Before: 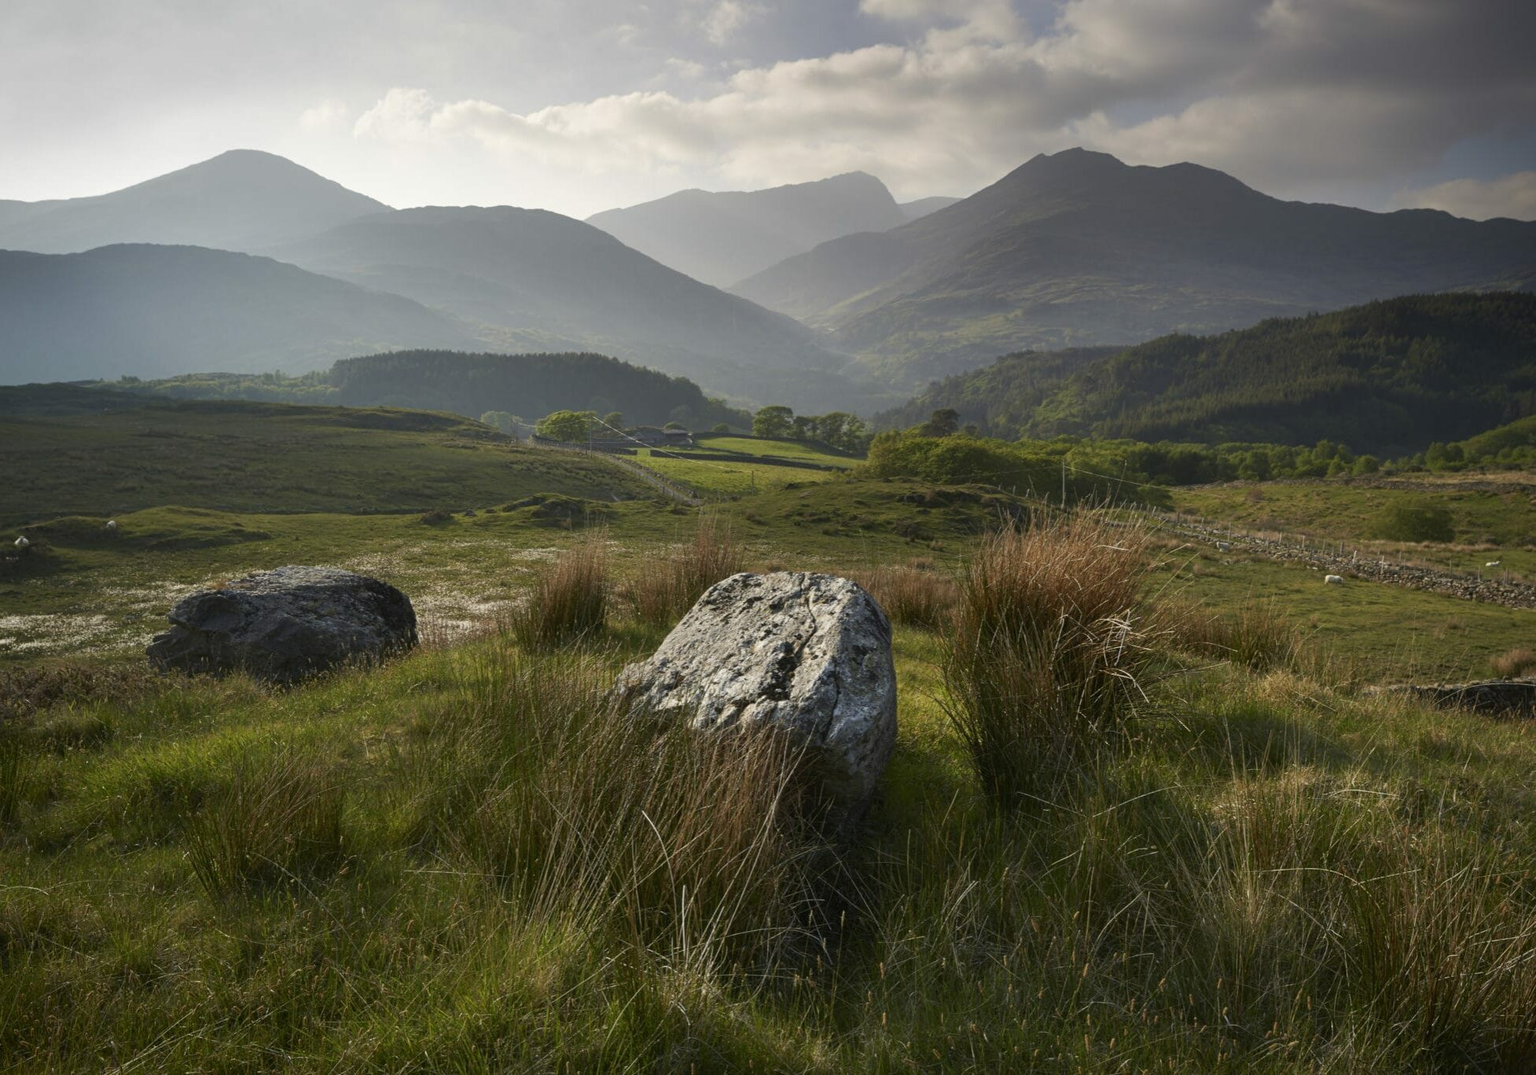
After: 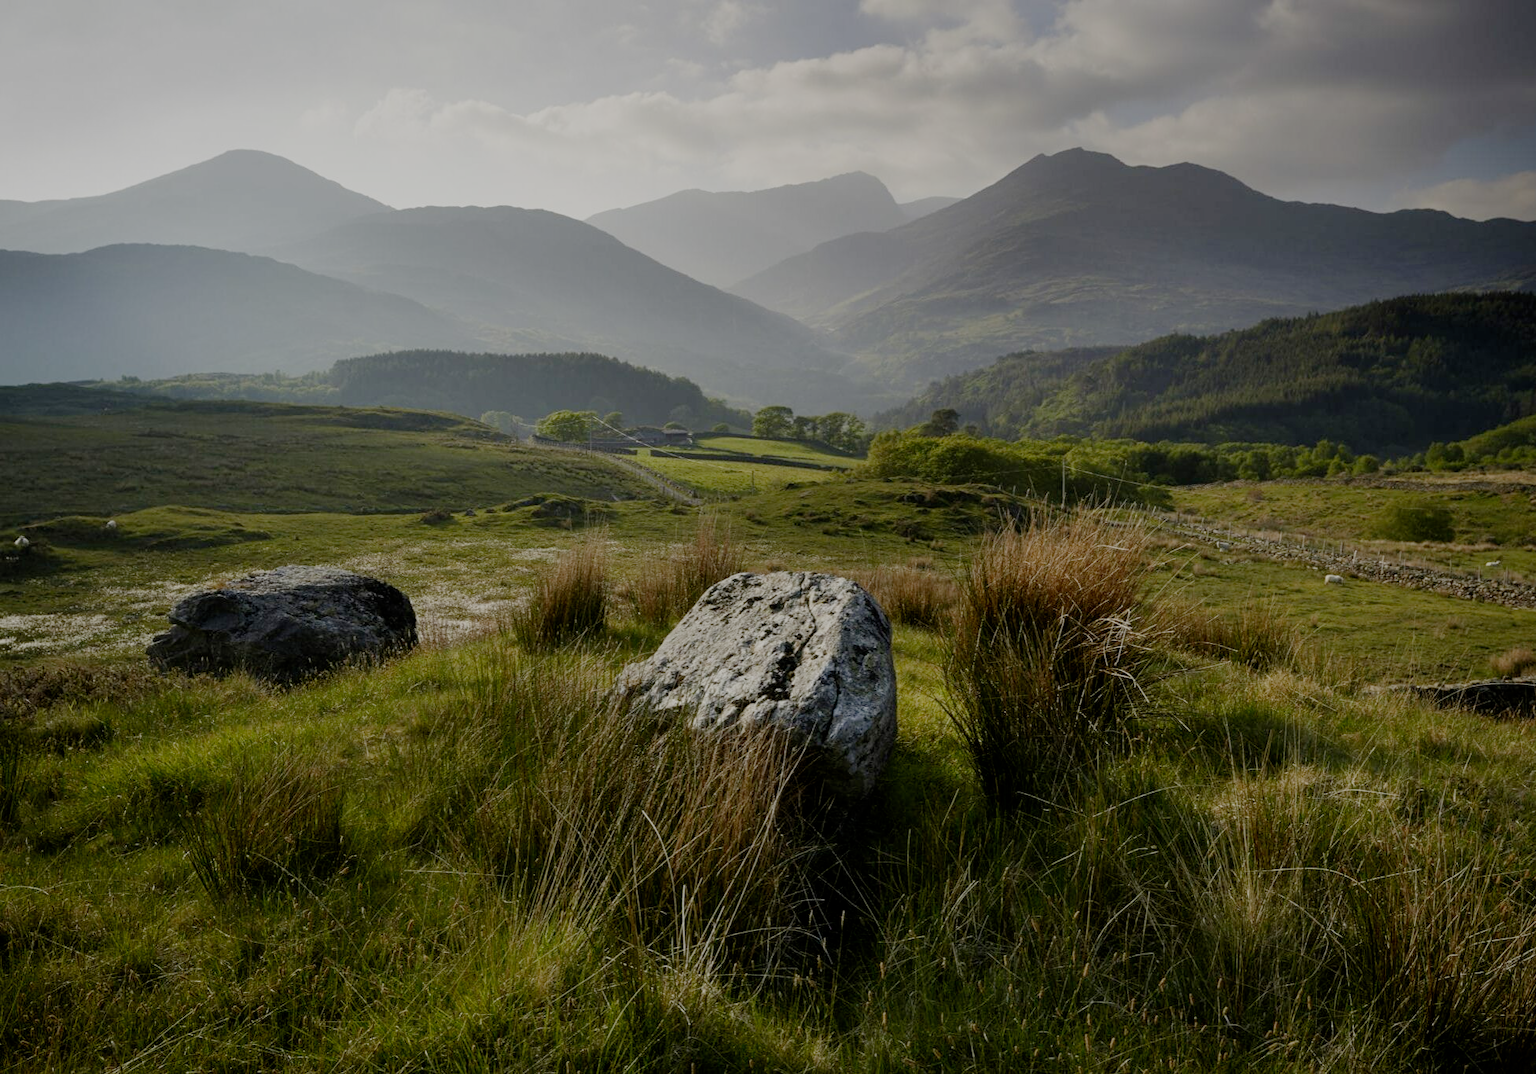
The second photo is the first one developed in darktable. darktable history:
exposure: compensate highlight preservation false
filmic rgb: middle gray luminance 18%, black relative exposure -7.5 EV, white relative exposure 8.5 EV, threshold 6 EV, target black luminance 0%, hardness 2.23, latitude 18.37%, contrast 0.878, highlights saturation mix 5%, shadows ↔ highlights balance 10.15%, add noise in highlights 0, preserve chrominance no, color science v3 (2019), use custom middle-gray values true, iterations of high-quality reconstruction 0, contrast in highlights soft, enable highlight reconstruction true
